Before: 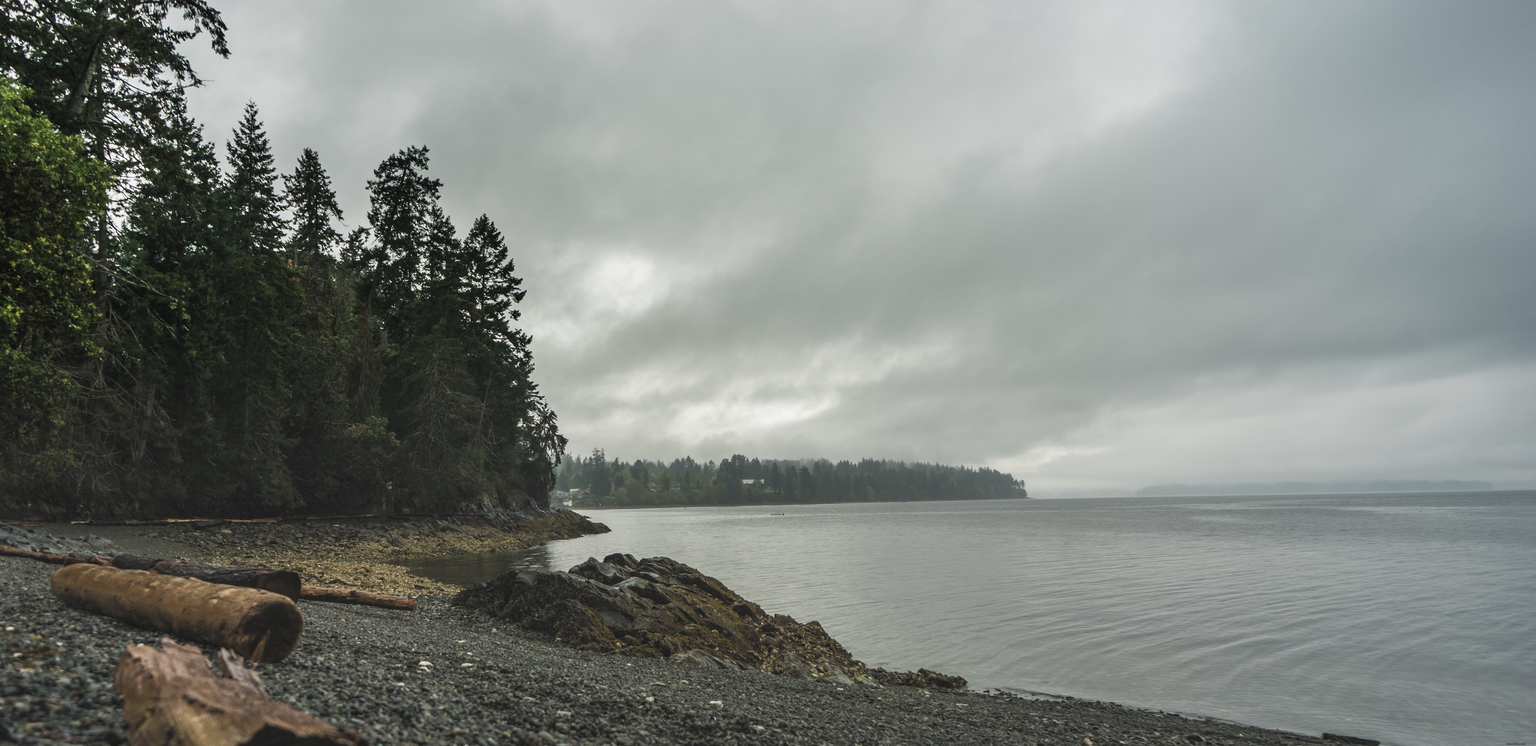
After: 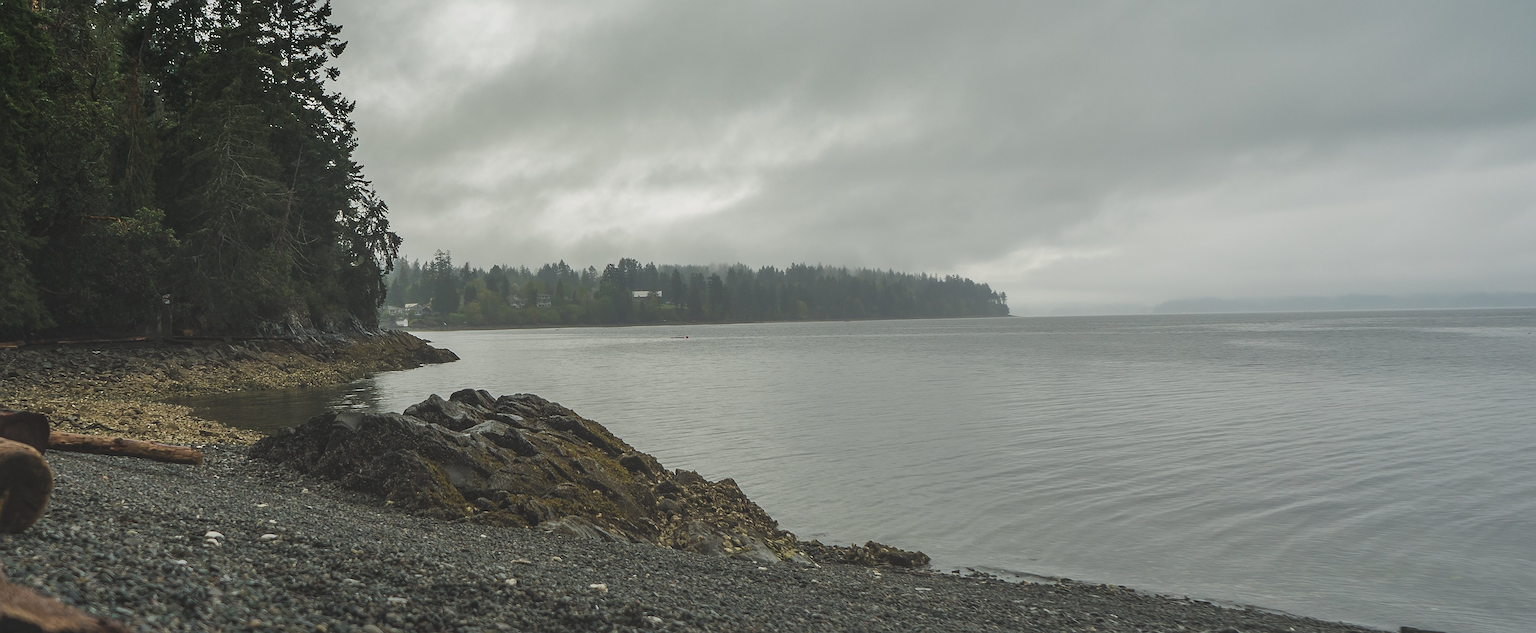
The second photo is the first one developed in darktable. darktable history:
crop and rotate: left 17.175%, top 34.832%, right 7.169%, bottom 0.924%
sharpen: radius 1.39, amount 1.24, threshold 0.656
local contrast: highlights 69%, shadows 67%, detail 81%, midtone range 0.32
